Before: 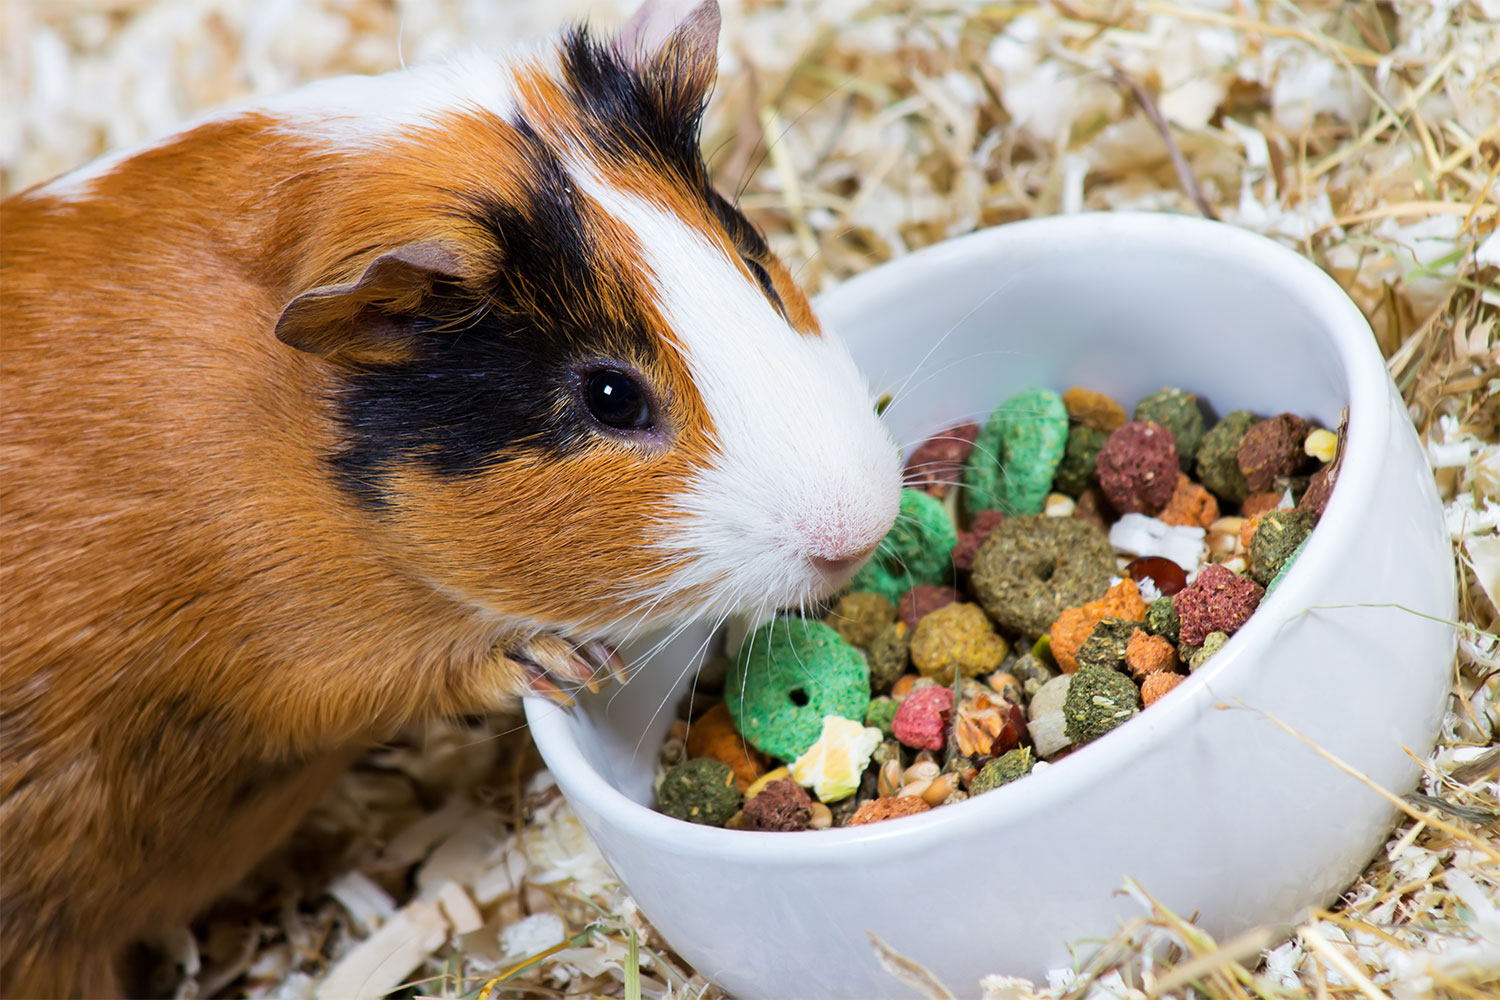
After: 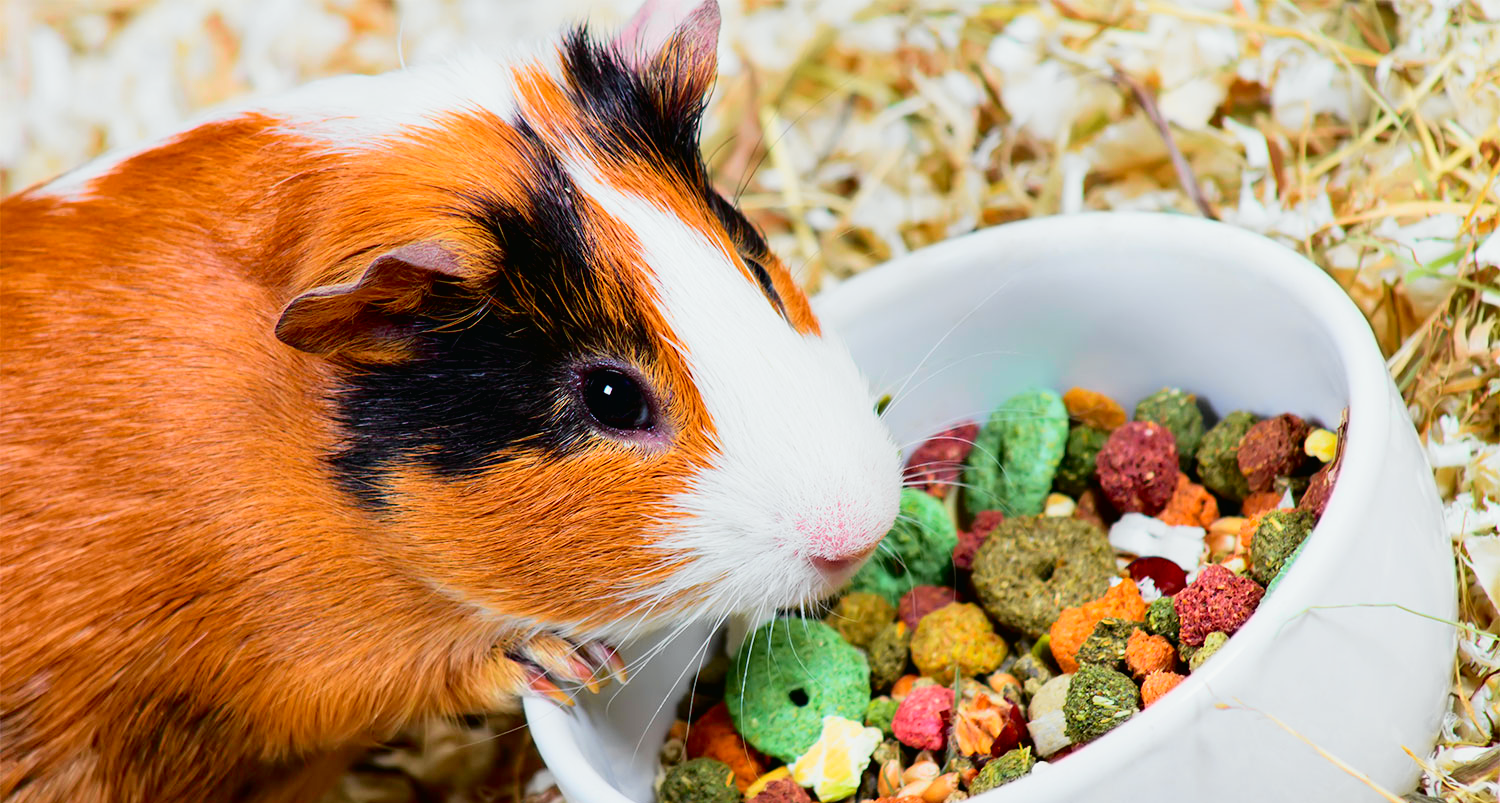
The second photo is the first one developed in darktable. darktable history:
crop: bottom 19.644%
shadows and highlights: shadows 32, highlights -32, soften with gaussian
tone curve: curves: ch0 [(0, 0.013) (0.137, 0.121) (0.326, 0.386) (0.489, 0.573) (0.663, 0.749) (0.854, 0.897) (1, 0.974)]; ch1 [(0, 0) (0.366, 0.367) (0.475, 0.453) (0.494, 0.493) (0.504, 0.497) (0.544, 0.579) (0.562, 0.619) (0.622, 0.694) (1, 1)]; ch2 [(0, 0) (0.333, 0.346) (0.375, 0.375) (0.424, 0.43) (0.476, 0.492) (0.502, 0.503) (0.533, 0.541) (0.572, 0.615) (0.605, 0.656) (0.641, 0.709) (1, 1)], color space Lab, independent channels, preserve colors none
exposure: black level correction 0.005, exposure 0.001 EV, compensate highlight preservation false
